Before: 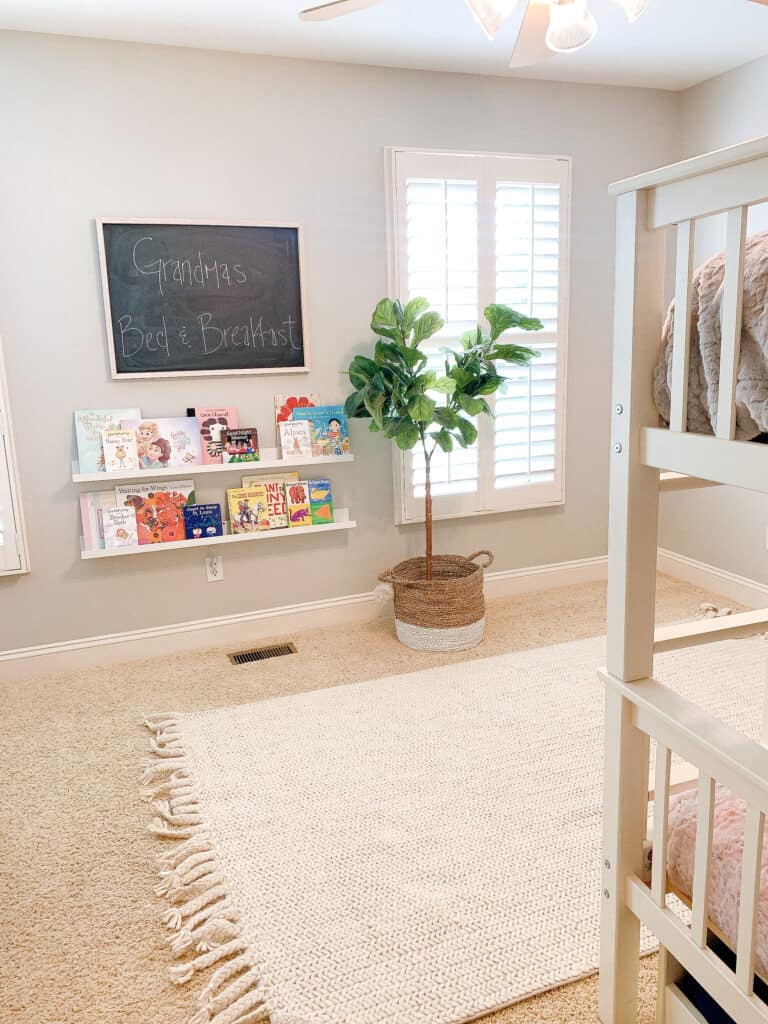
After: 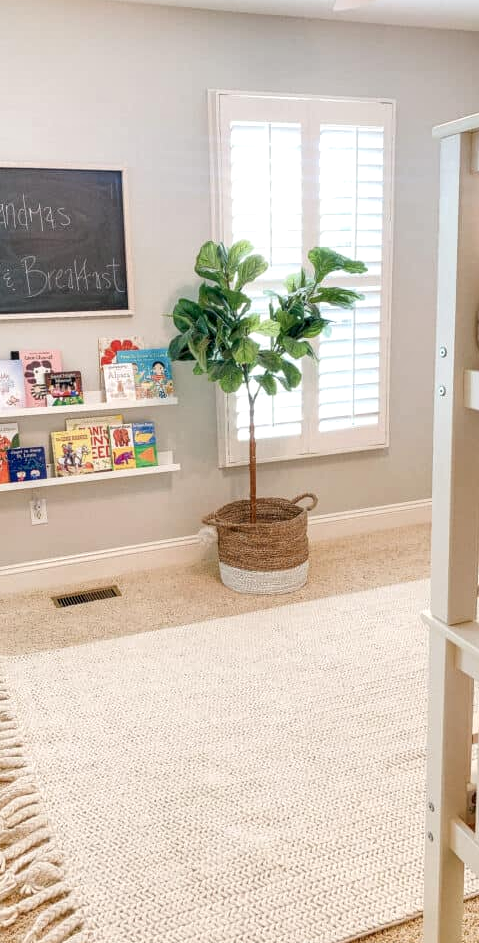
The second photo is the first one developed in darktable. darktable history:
local contrast: detail 130%
crop and rotate: left 22.918%, top 5.629%, right 14.711%, bottom 2.247%
